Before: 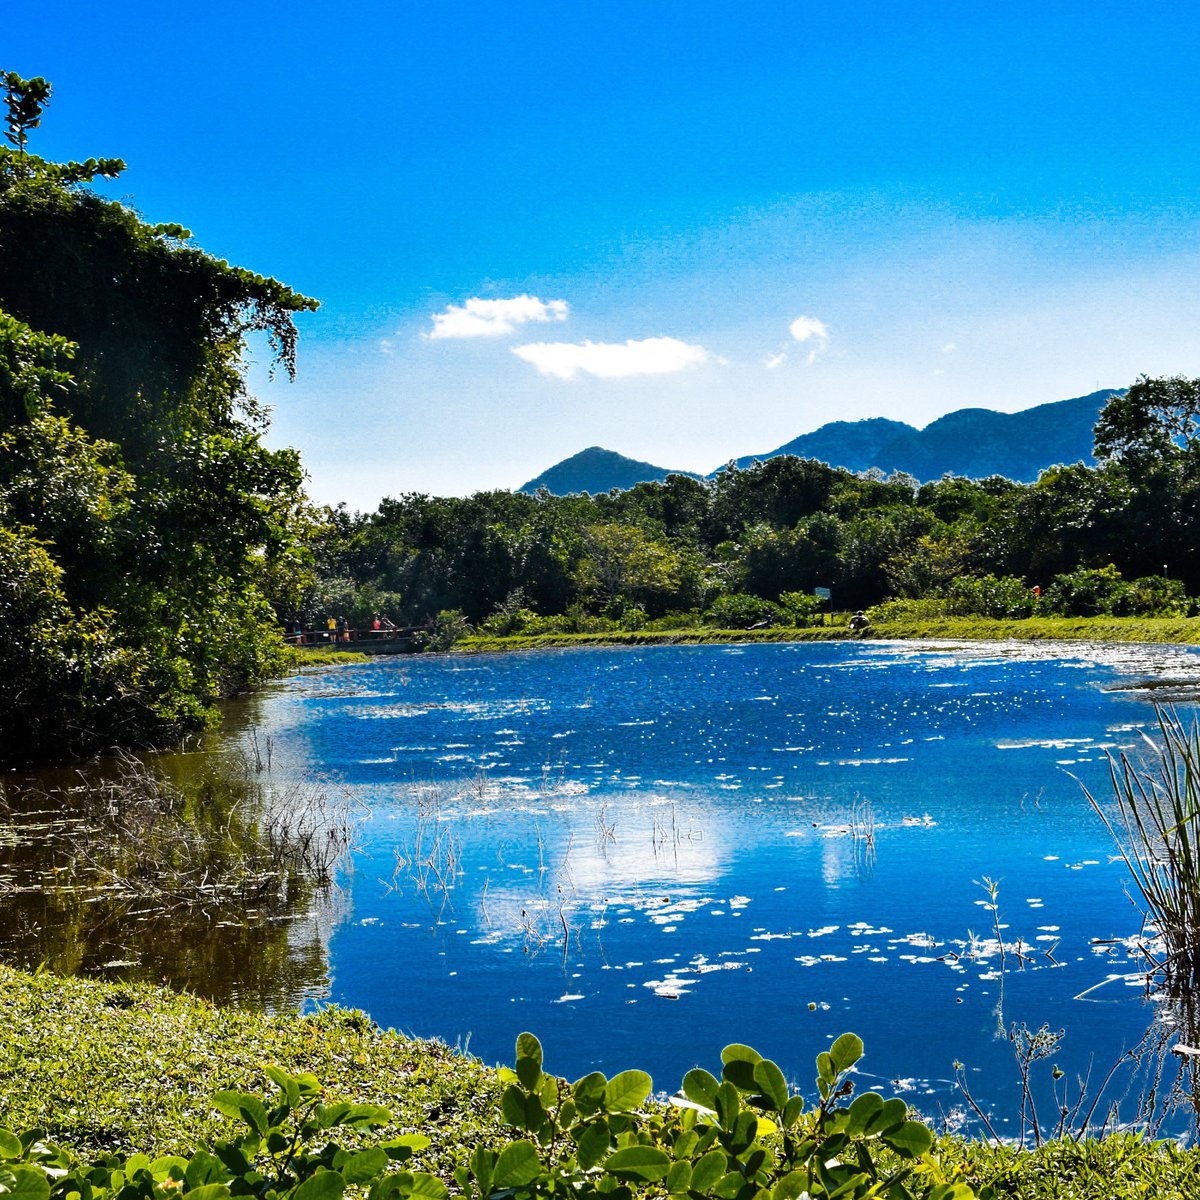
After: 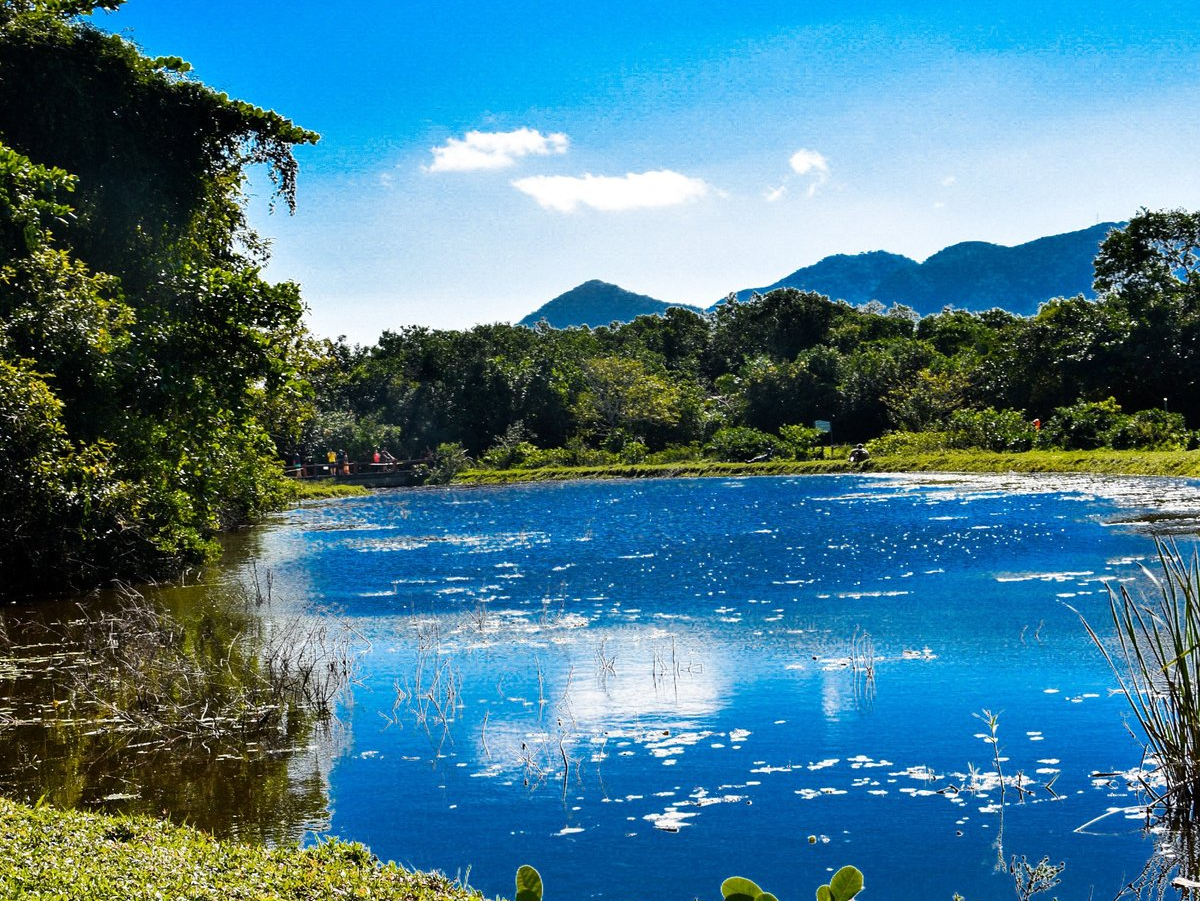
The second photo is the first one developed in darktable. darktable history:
crop: top 13.969%, bottom 10.922%
exposure: compensate highlight preservation false
